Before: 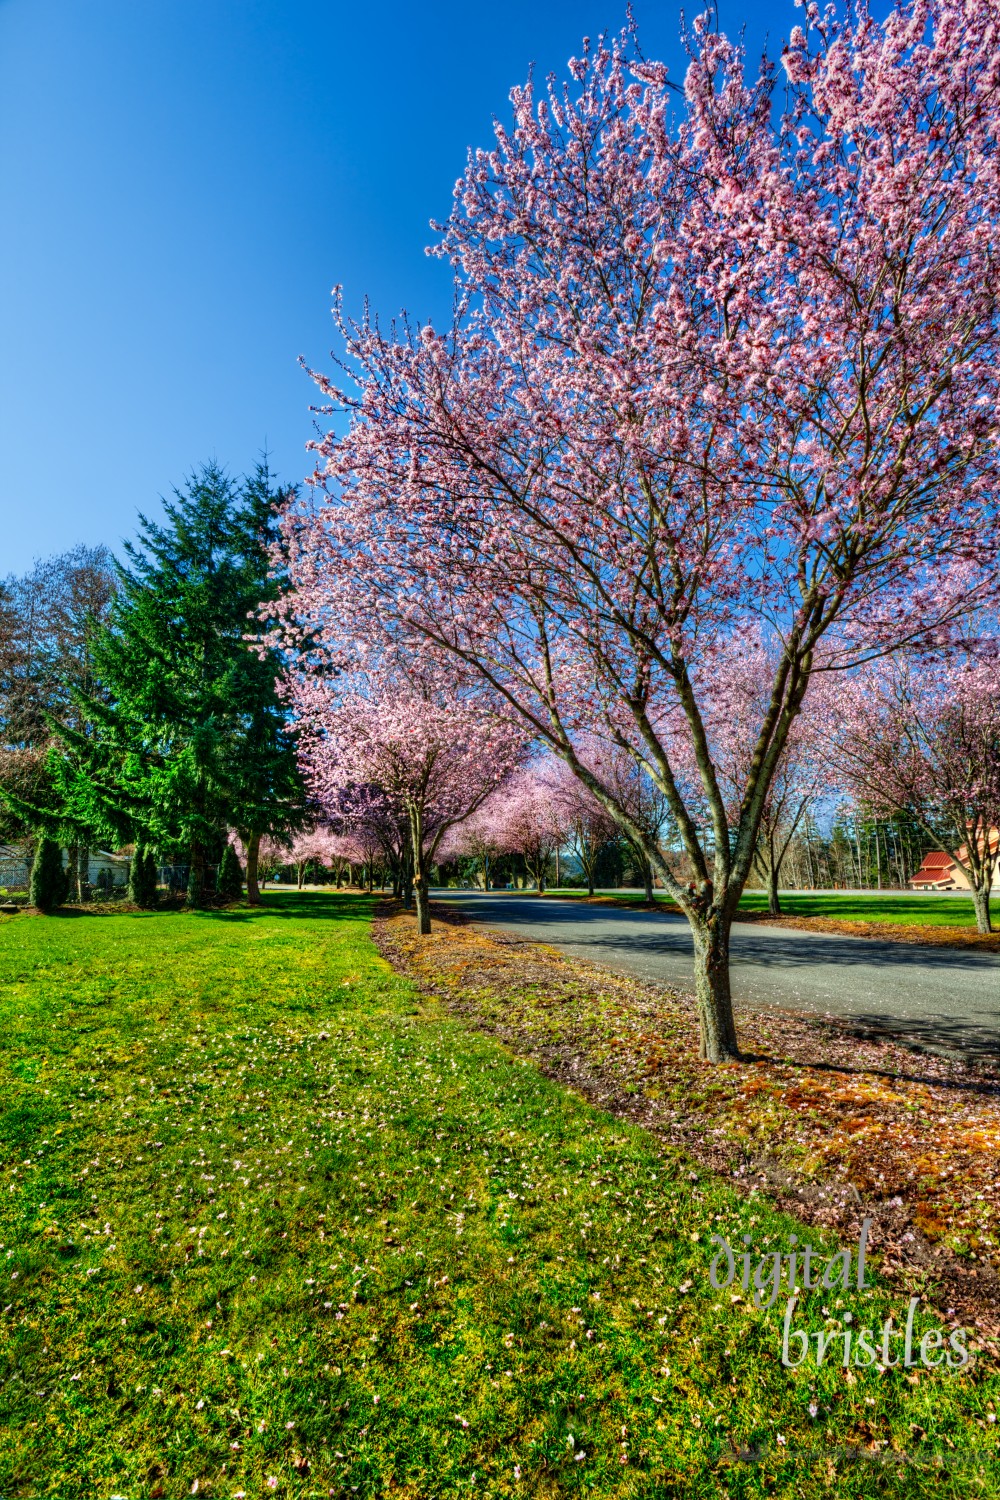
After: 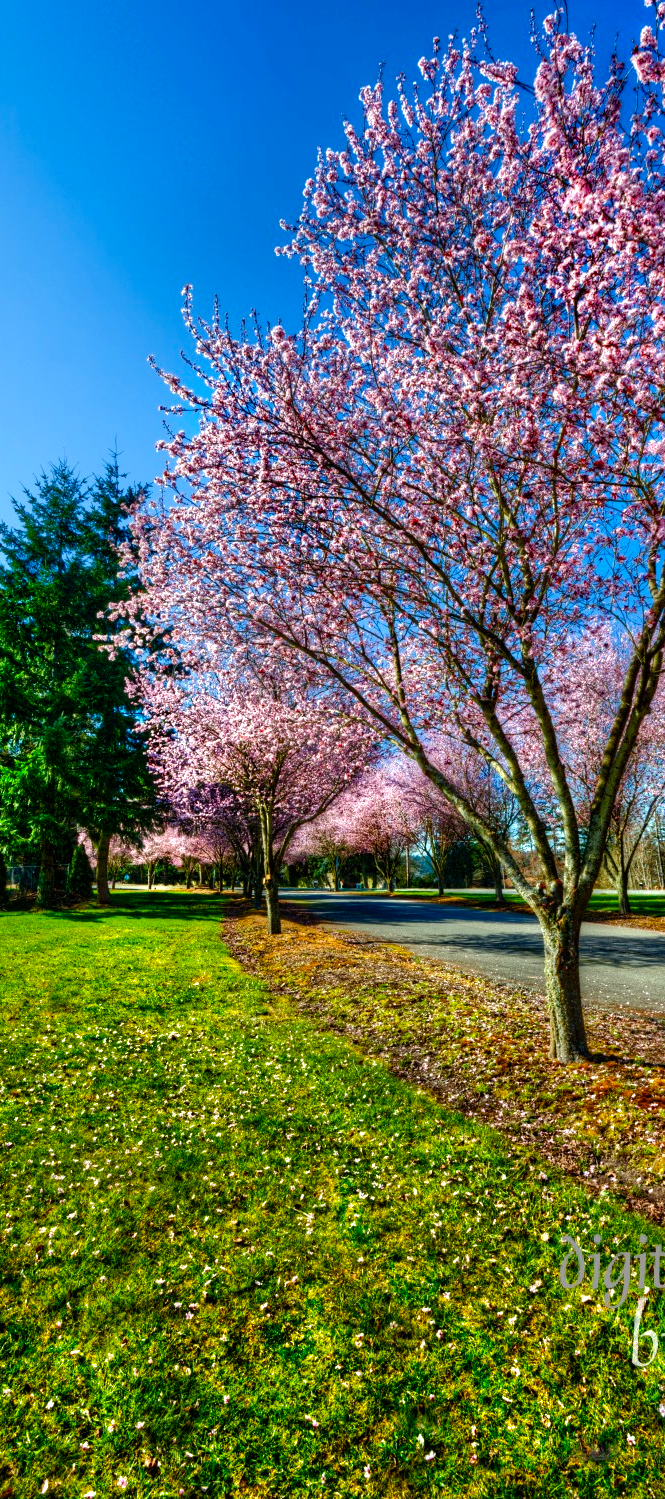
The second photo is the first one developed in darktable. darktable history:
color balance rgb: power › hue 61.24°, perceptual saturation grading › global saturation 20%, perceptual saturation grading › highlights -25.395%, perceptual saturation grading › shadows 49.732%, perceptual brilliance grading › global brilliance 15.537%, perceptual brilliance grading › shadows -35.495%
crop and rotate: left 15.029%, right 18.391%
shadows and highlights: shadows 29.85
